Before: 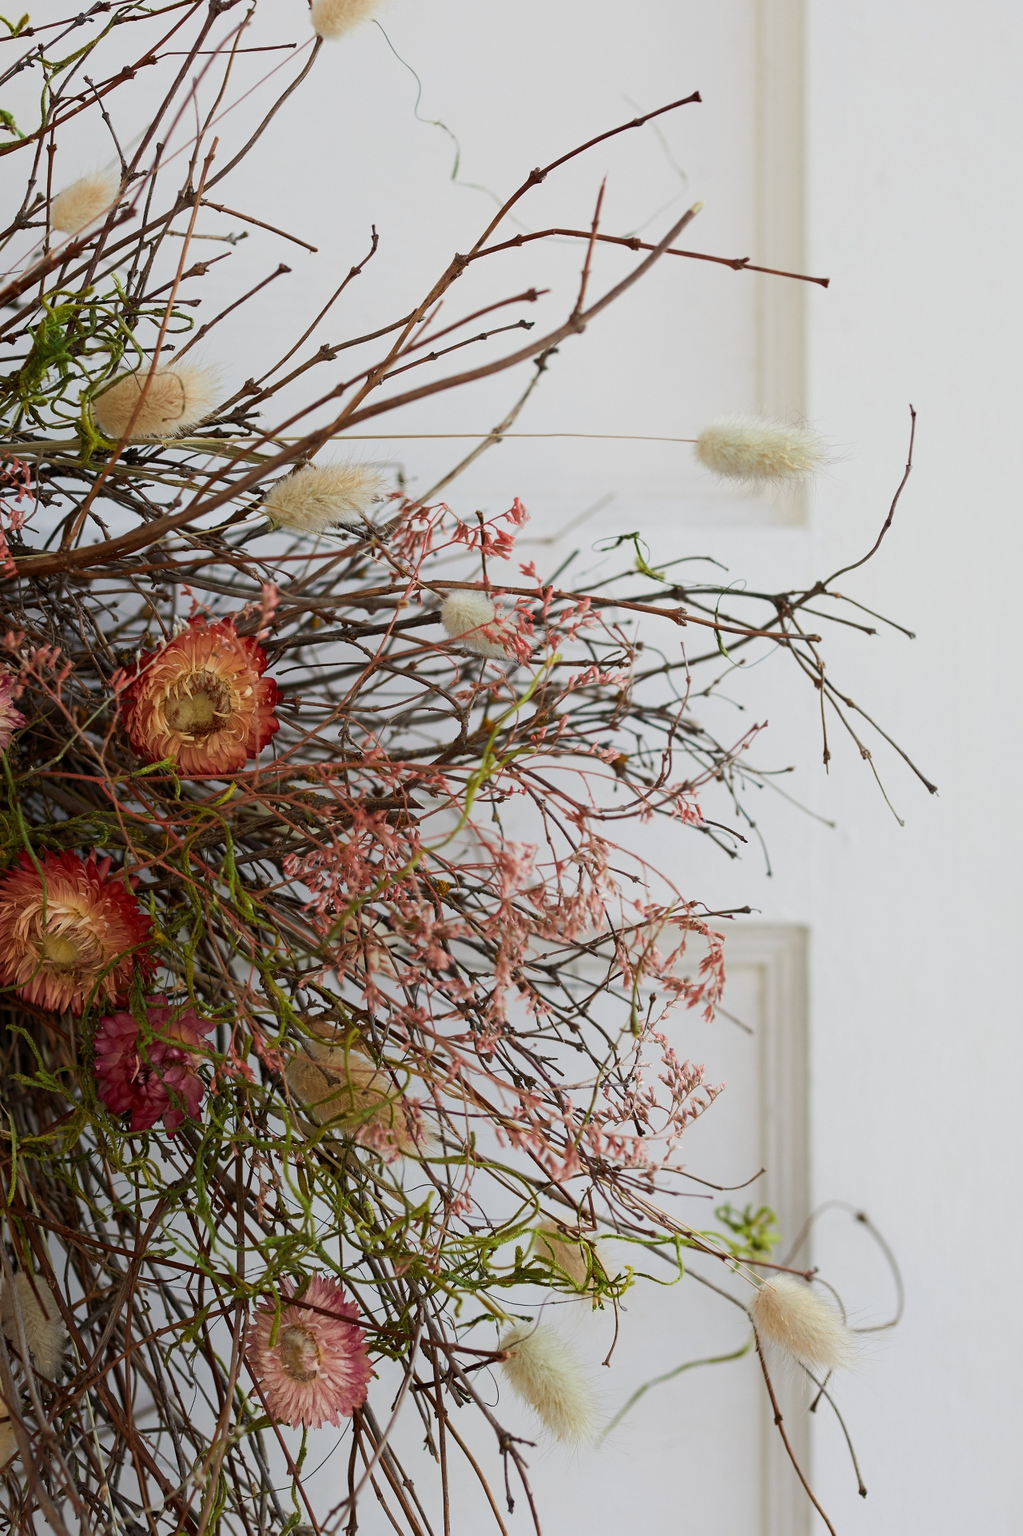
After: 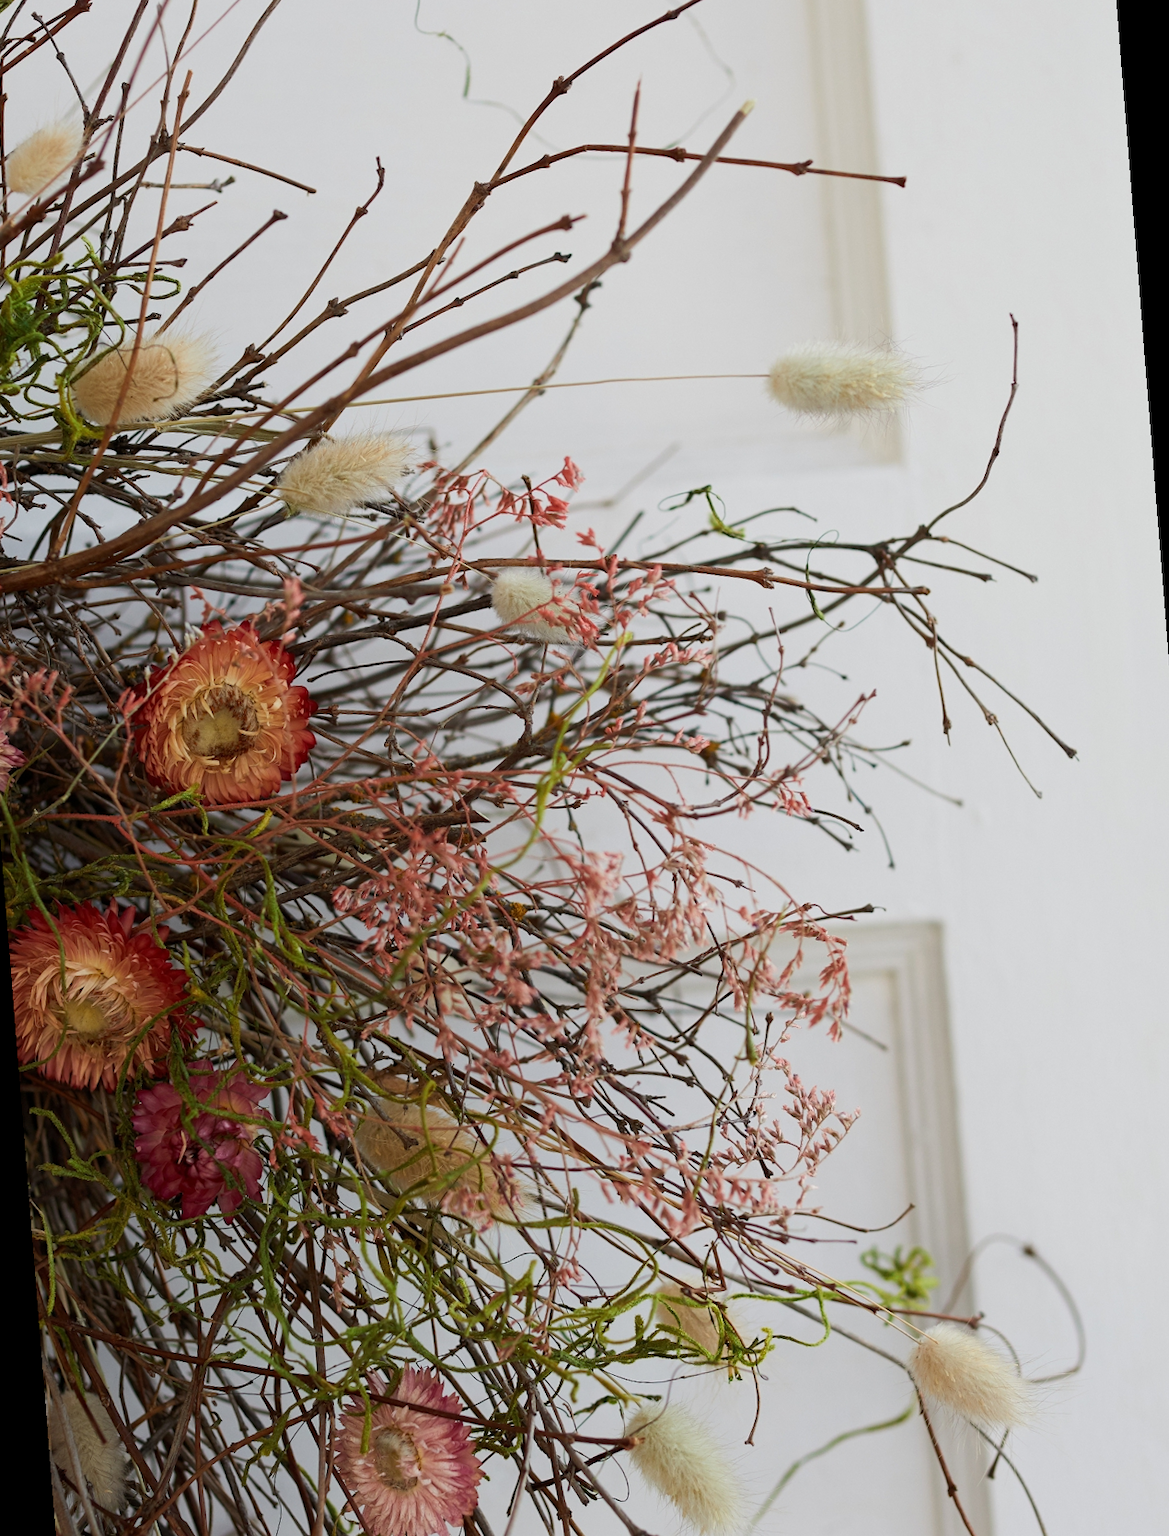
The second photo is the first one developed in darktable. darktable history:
rotate and perspective: rotation -4.57°, crop left 0.054, crop right 0.944, crop top 0.087, crop bottom 0.914
tone equalizer: on, module defaults
